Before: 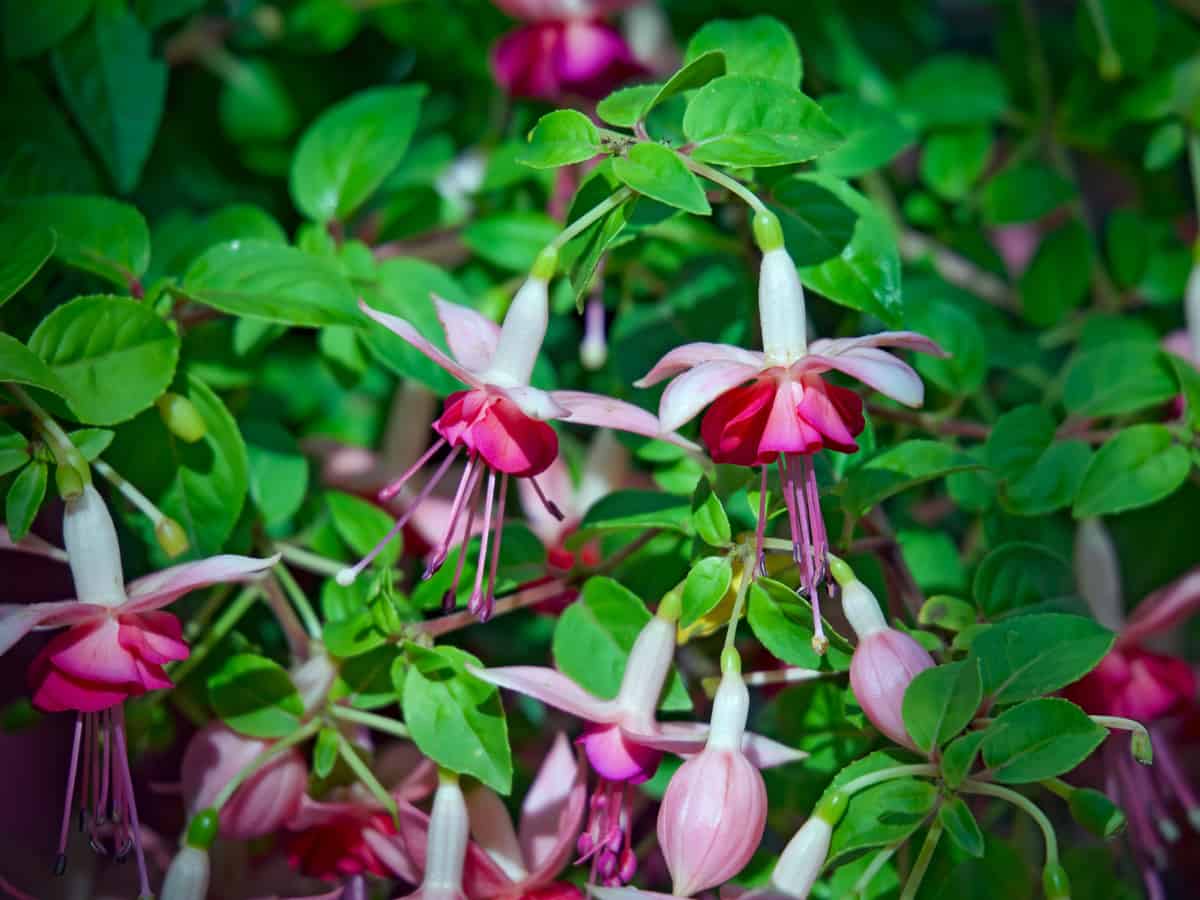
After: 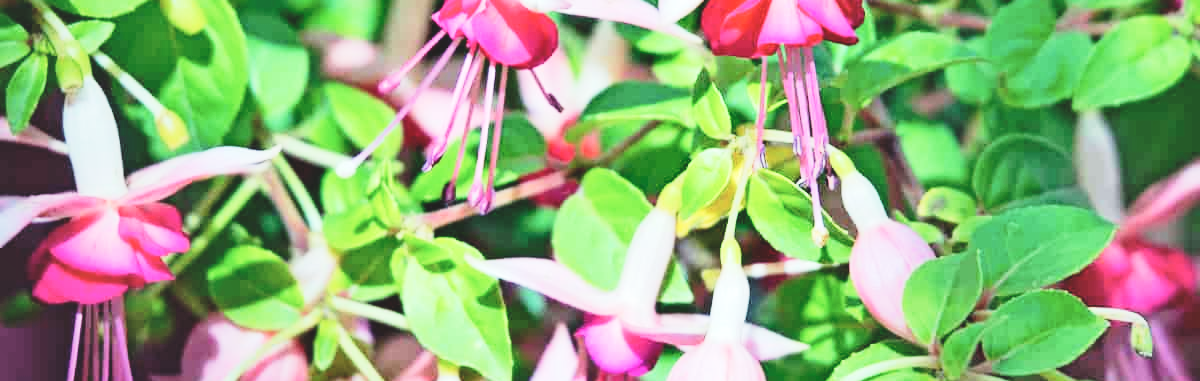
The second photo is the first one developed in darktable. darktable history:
tone equalizer: -7 EV 0.149 EV, -6 EV 0.631 EV, -5 EV 1.11 EV, -4 EV 1.33 EV, -3 EV 1.12 EV, -2 EV 0.6 EV, -1 EV 0.154 EV, edges refinement/feathering 500, mask exposure compensation -1.57 EV, preserve details no
exposure: black level correction -0.022, exposure -0.037 EV, compensate highlight preservation false
crop: top 45.439%, bottom 12.171%
shadows and highlights: shadows 31.69, highlights -32.2, soften with gaussian
base curve: curves: ch0 [(0, 0) (0.04, 0.03) (0.133, 0.232) (0.448, 0.748) (0.843, 0.968) (1, 1)], preserve colors none
